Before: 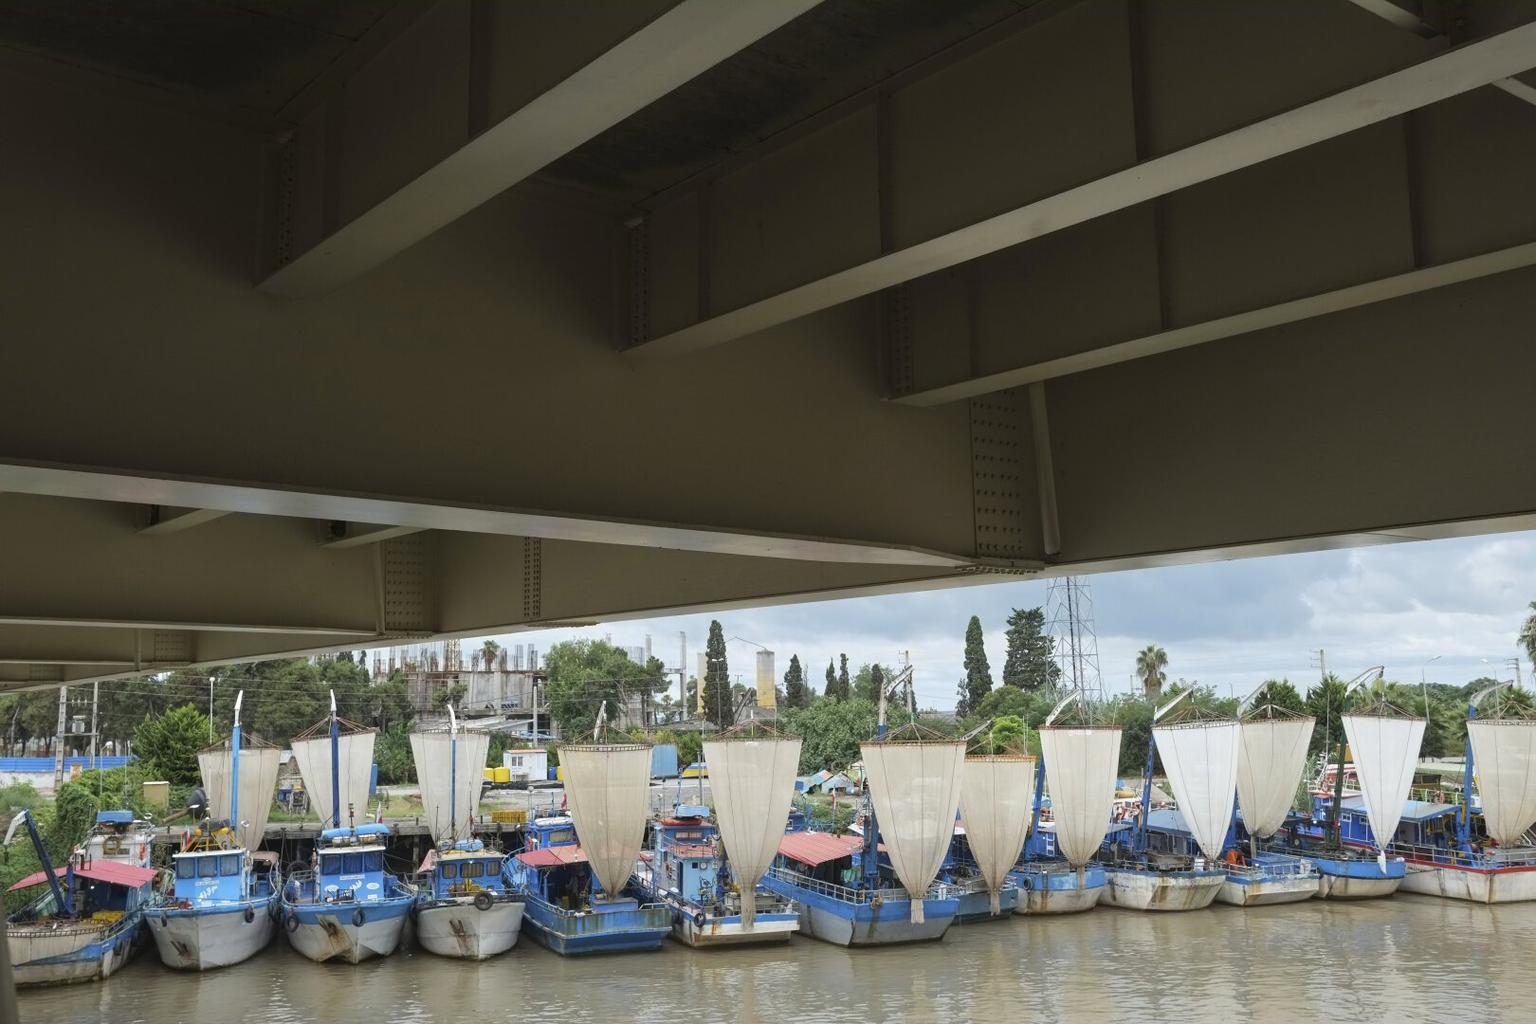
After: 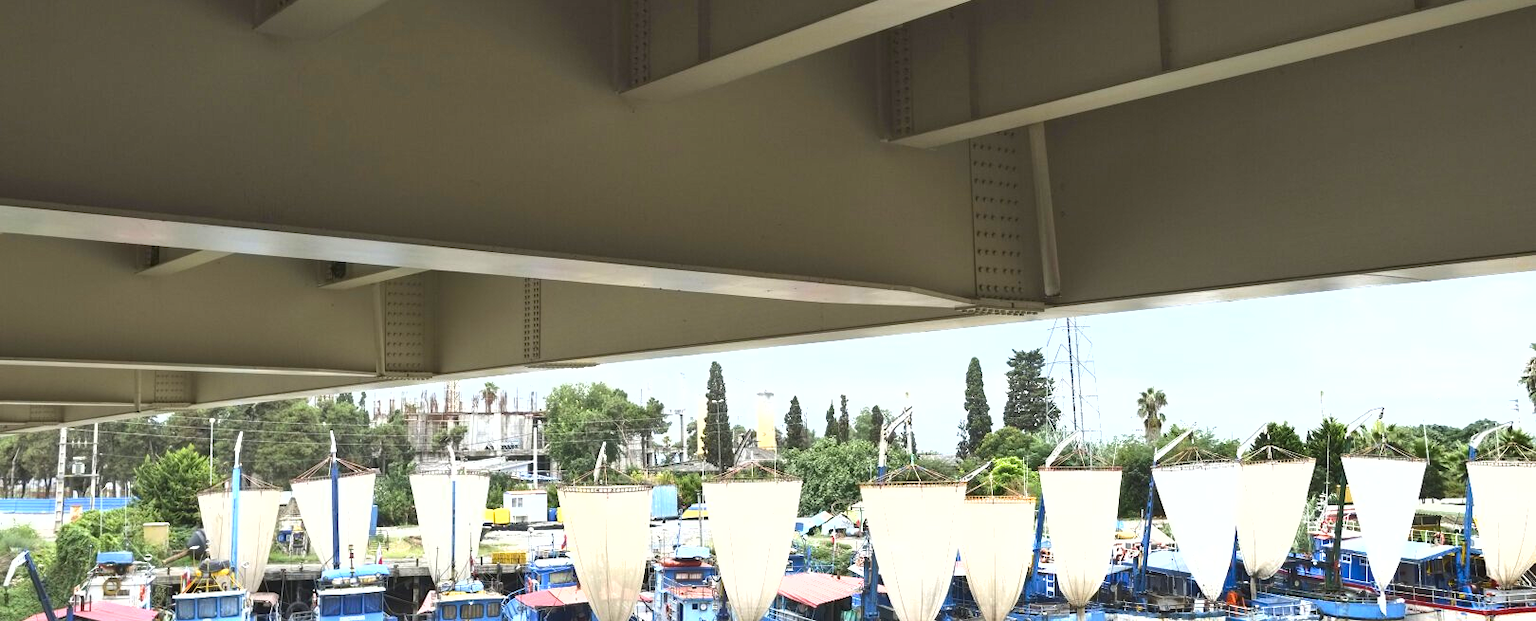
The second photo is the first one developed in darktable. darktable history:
crop and rotate: top 25.357%, bottom 13.942%
shadows and highlights: low approximation 0.01, soften with gaussian
exposure: black level correction 0, exposure 1.2 EV, compensate exposure bias true, compensate highlight preservation false
